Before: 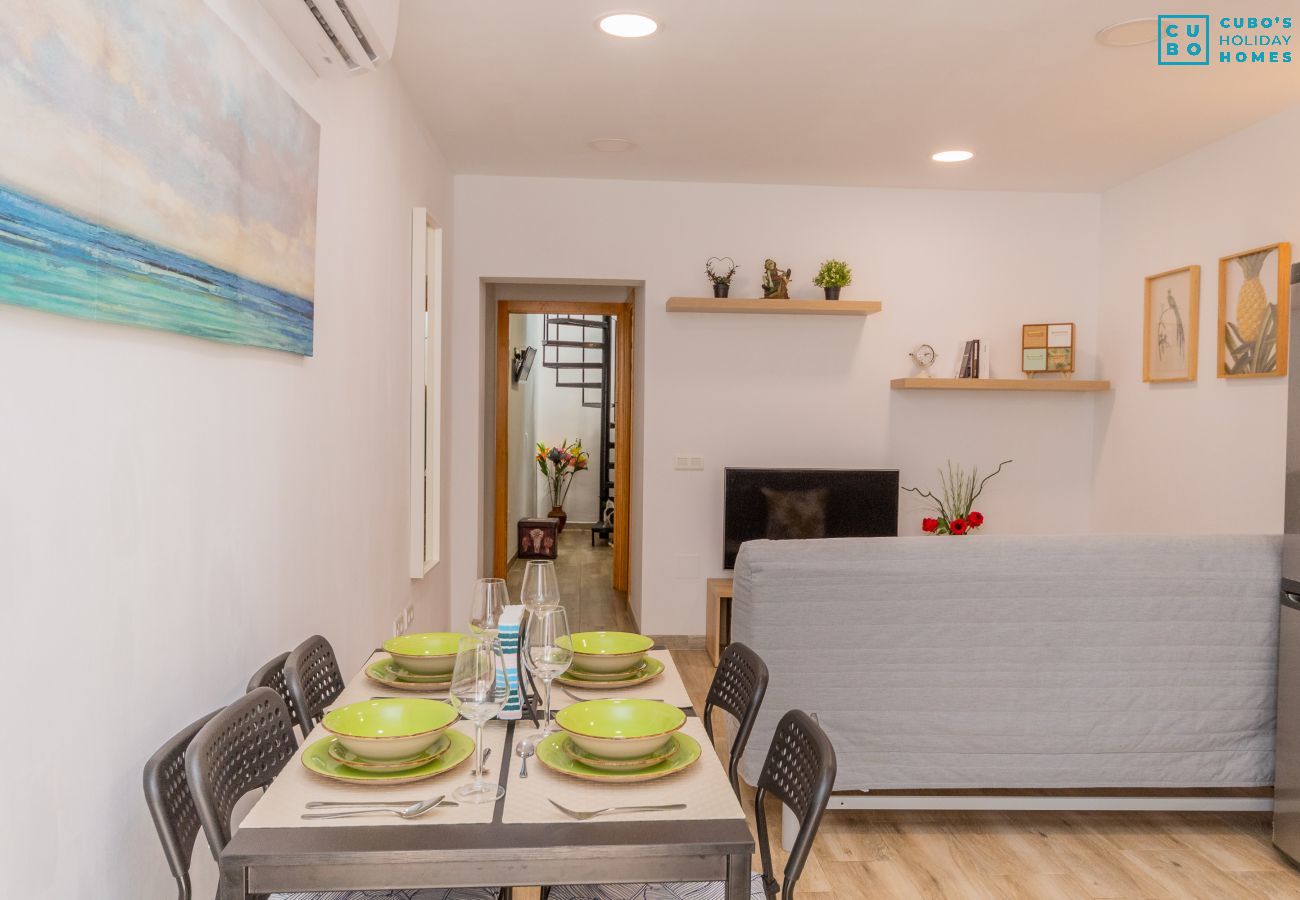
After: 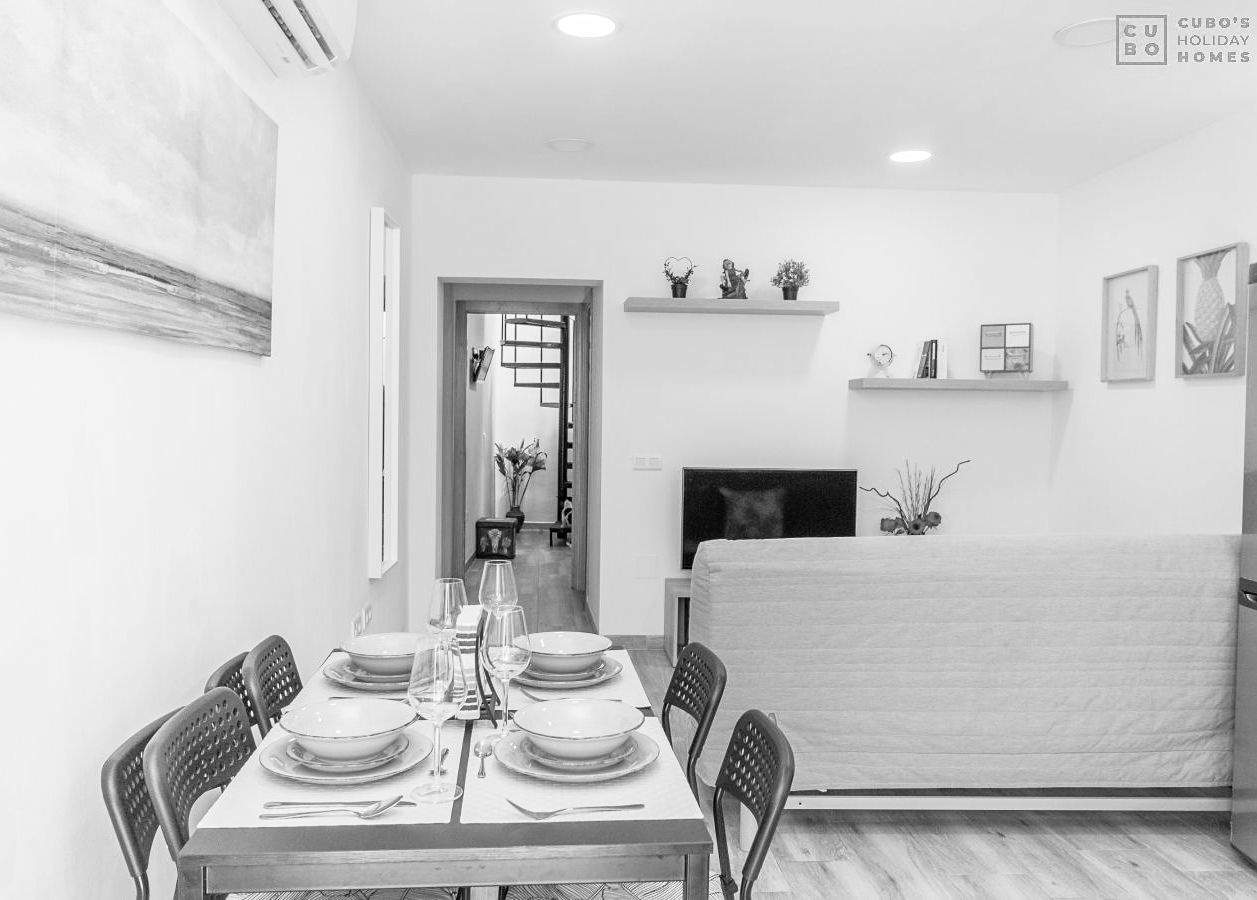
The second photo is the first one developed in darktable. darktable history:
sharpen: amount 0.2
crop and rotate: left 3.238%
exposure: black level correction 0, exposure 0.7 EV, compensate exposure bias true, compensate highlight preservation false
monochrome: on, module defaults
contrast brightness saturation: saturation -0.17
filmic rgb: black relative exposure -11.35 EV, white relative exposure 3.22 EV, hardness 6.76, color science v6 (2022)
tone equalizer: -8 EV -1.84 EV, -7 EV -1.16 EV, -6 EV -1.62 EV, smoothing diameter 25%, edges refinement/feathering 10, preserve details guided filter
